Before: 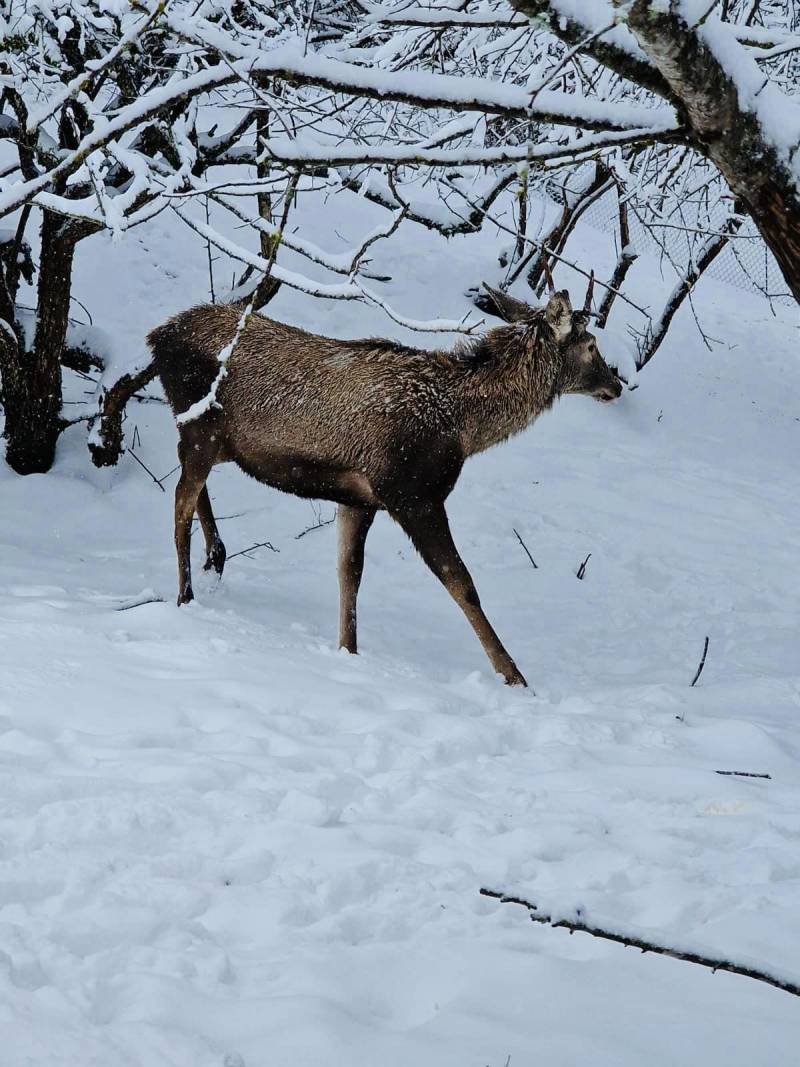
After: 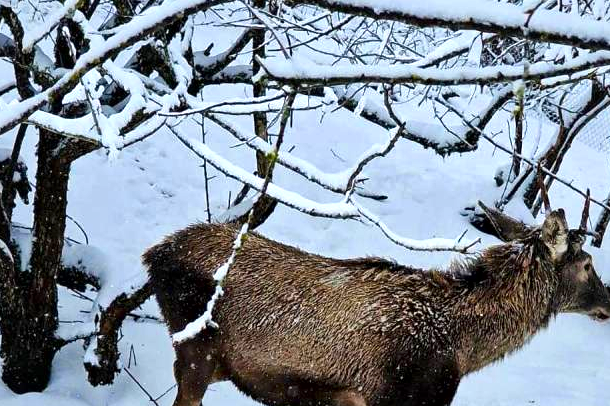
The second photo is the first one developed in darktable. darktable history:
color balance rgb: perceptual saturation grading › global saturation 20%, global vibrance 20%
local contrast: mode bilateral grid, contrast 70, coarseness 75, detail 180%, midtone range 0.2
exposure: black level correction 0, exposure 0.5 EV, compensate highlight preservation false
crop: left 0.579%, top 7.627%, right 23.167%, bottom 54.275%
